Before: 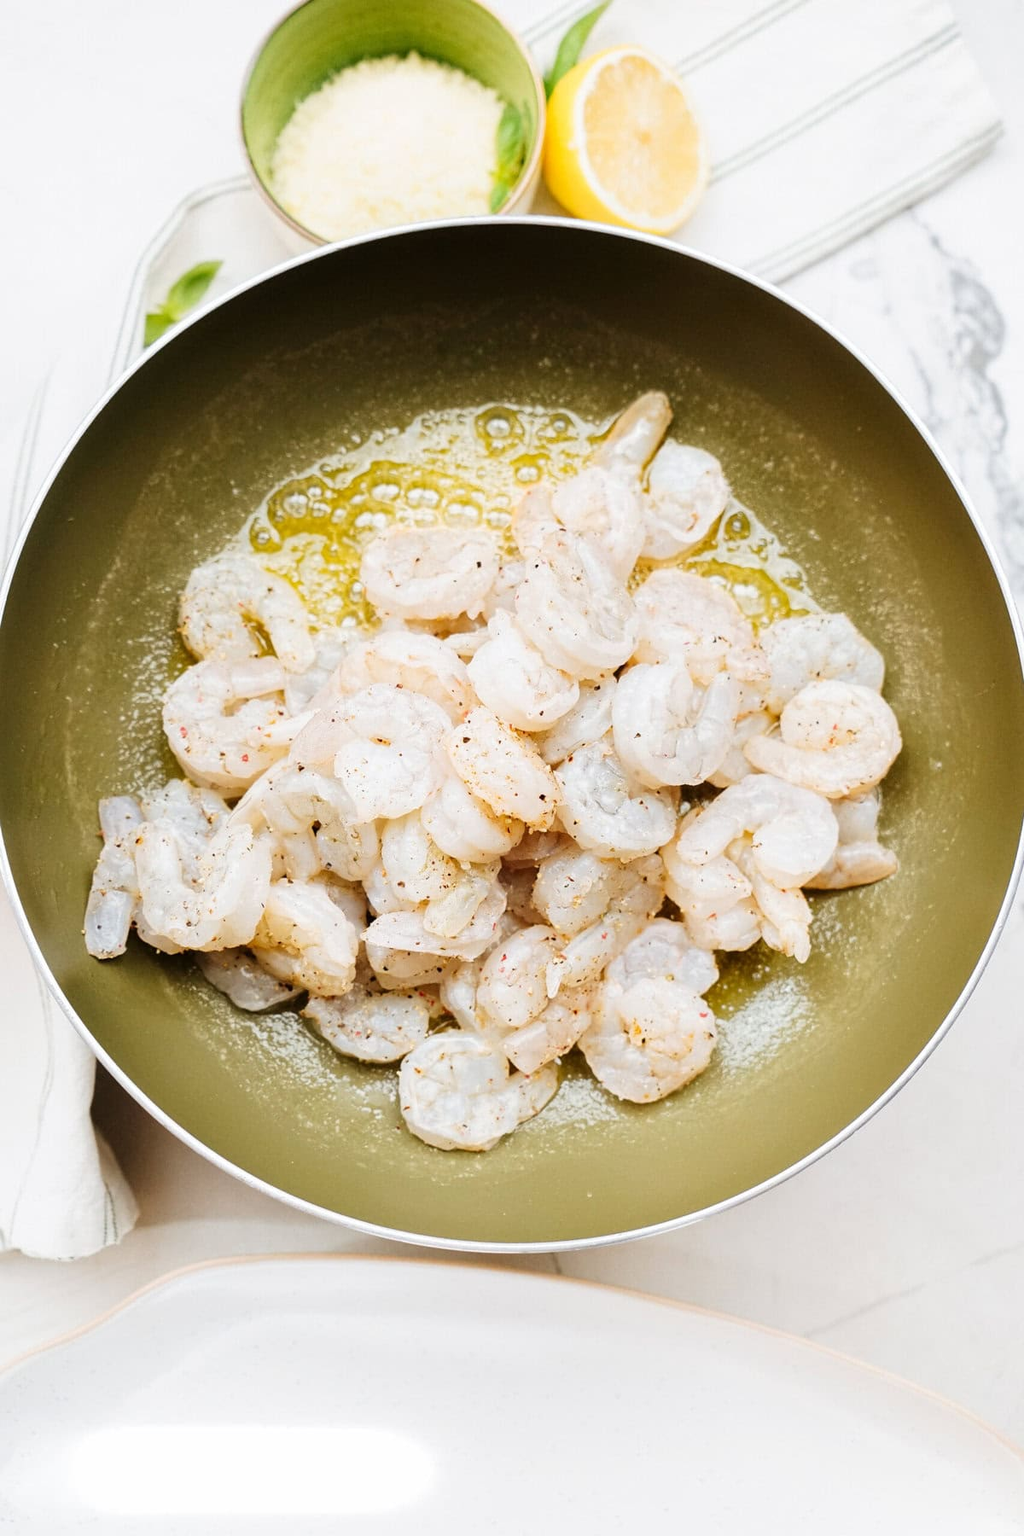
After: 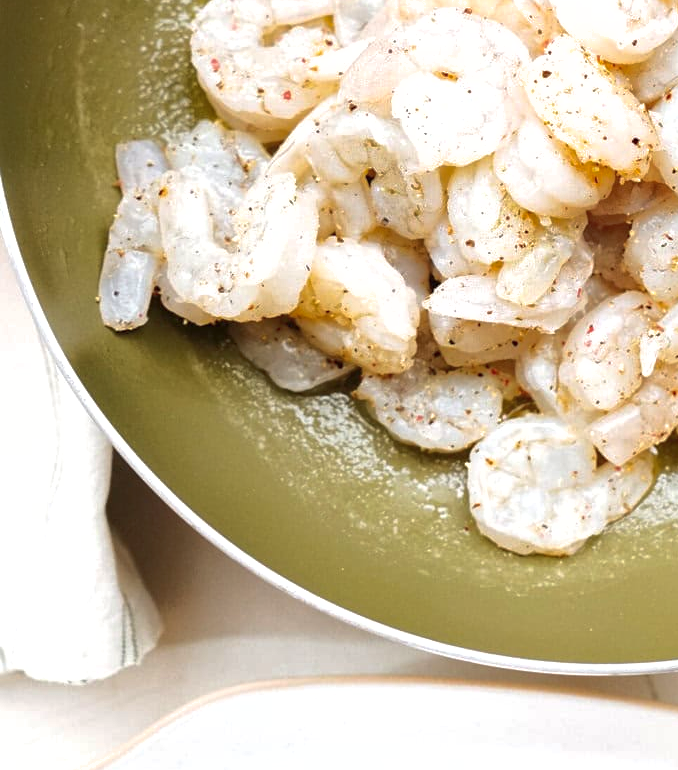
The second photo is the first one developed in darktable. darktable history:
shadows and highlights: on, module defaults
tone equalizer: -8 EV 0 EV, -7 EV 0.002 EV, -6 EV -0.004 EV, -5 EV -0.014 EV, -4 EV -0.058 EV, -3 EV -0.221 EV, -2 EV -0.259 EV, -1 EV 0.115 EV, +0 EV 0.329 EV
crop: top 44.082%, right 43.444%, bottom 13.108%
